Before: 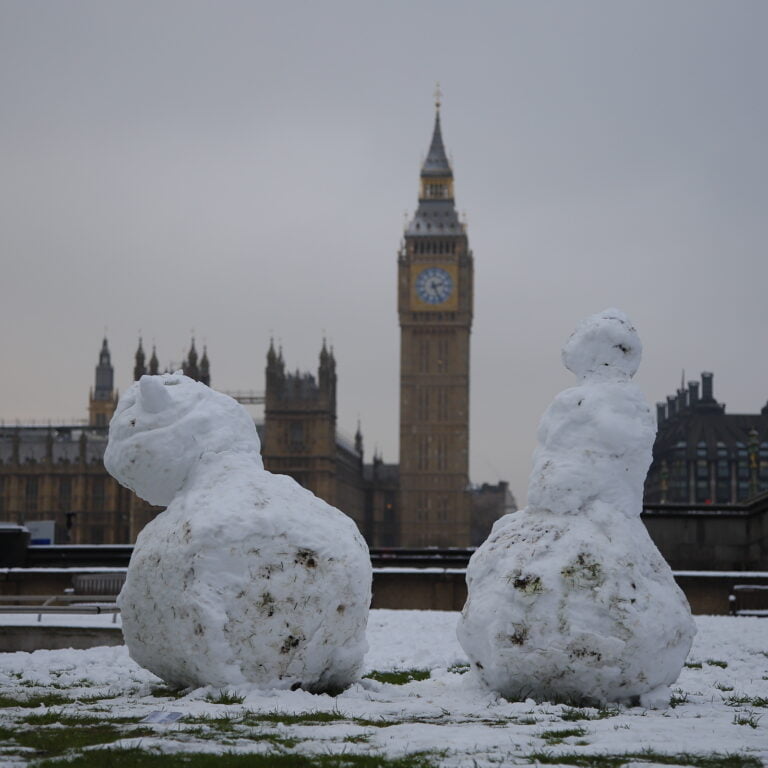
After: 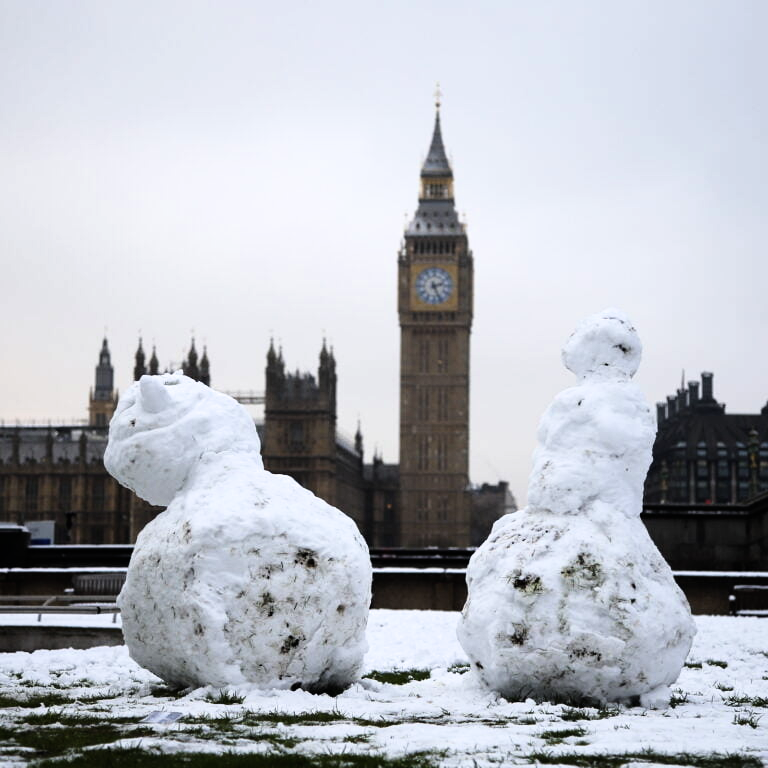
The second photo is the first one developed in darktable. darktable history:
tone equalizer: -8 EV -0.384 EV, -7 EV -0.388 EV, -6 EV -0.369 EV, -5 EV -0.209 EV, -3 EV 0.257 EV, -2 EV 0.303 EV, -1 EV 0.404 EV, +0 EV 0.394 EV, edges refinement/feathering 500, mask exposure compensation -1.57 EV, preserve details no
filmic rgb: black relative exposure -9.08 EV, white relative exposure 2.32 EV, threshold 5.95 EV, hardness 7.41, enable highlight reconstruction true
exposure: black level correction 0.001, exposure 0.498 EV, compensate highlight preservation false
